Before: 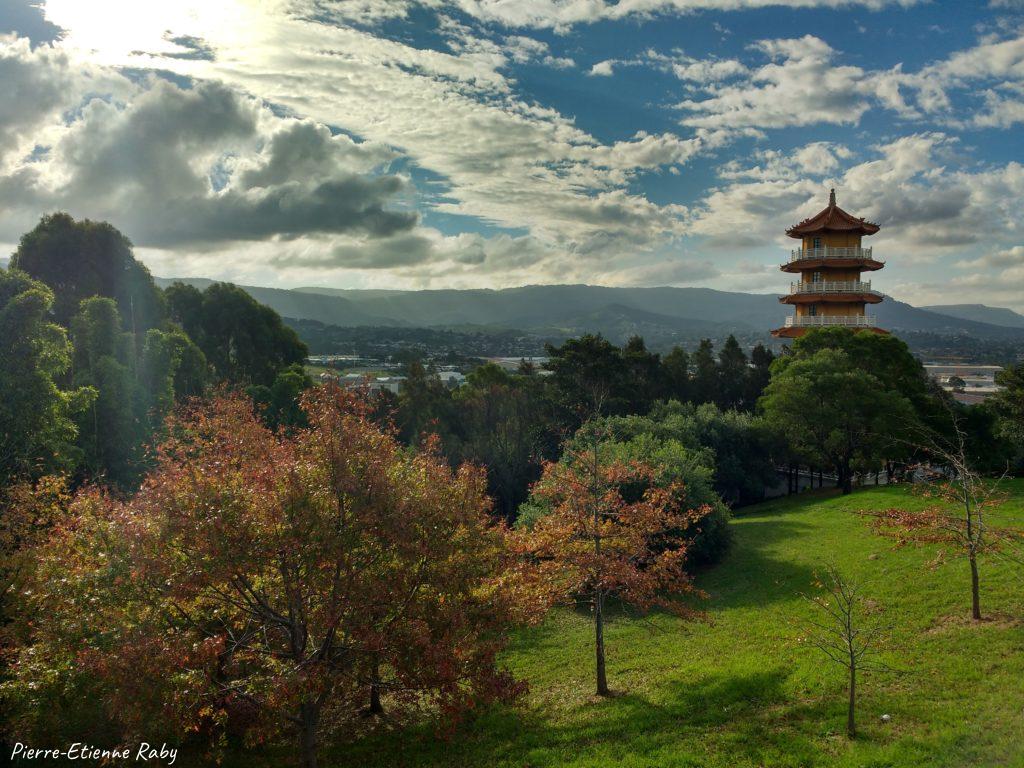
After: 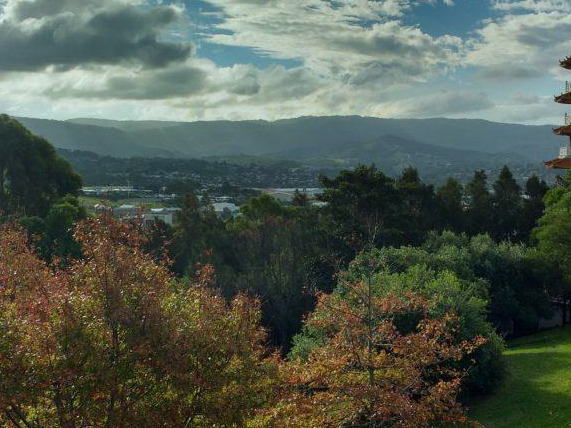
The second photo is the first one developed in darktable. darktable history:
crop and rotate: left 22.13%, top 22.054%, right 22.026%, bottom 22.102%
white balance: red 0.925, blue 1.046
